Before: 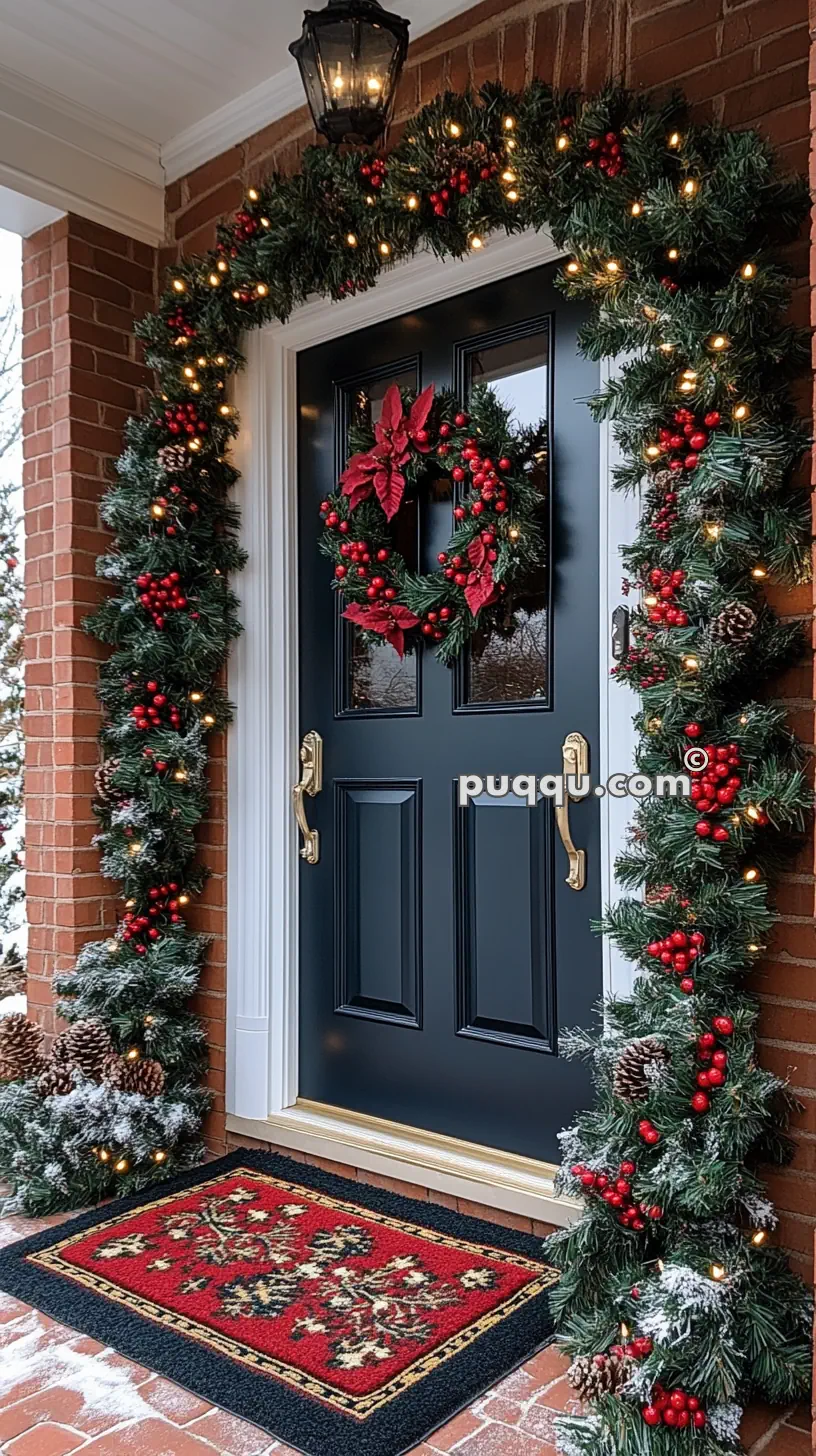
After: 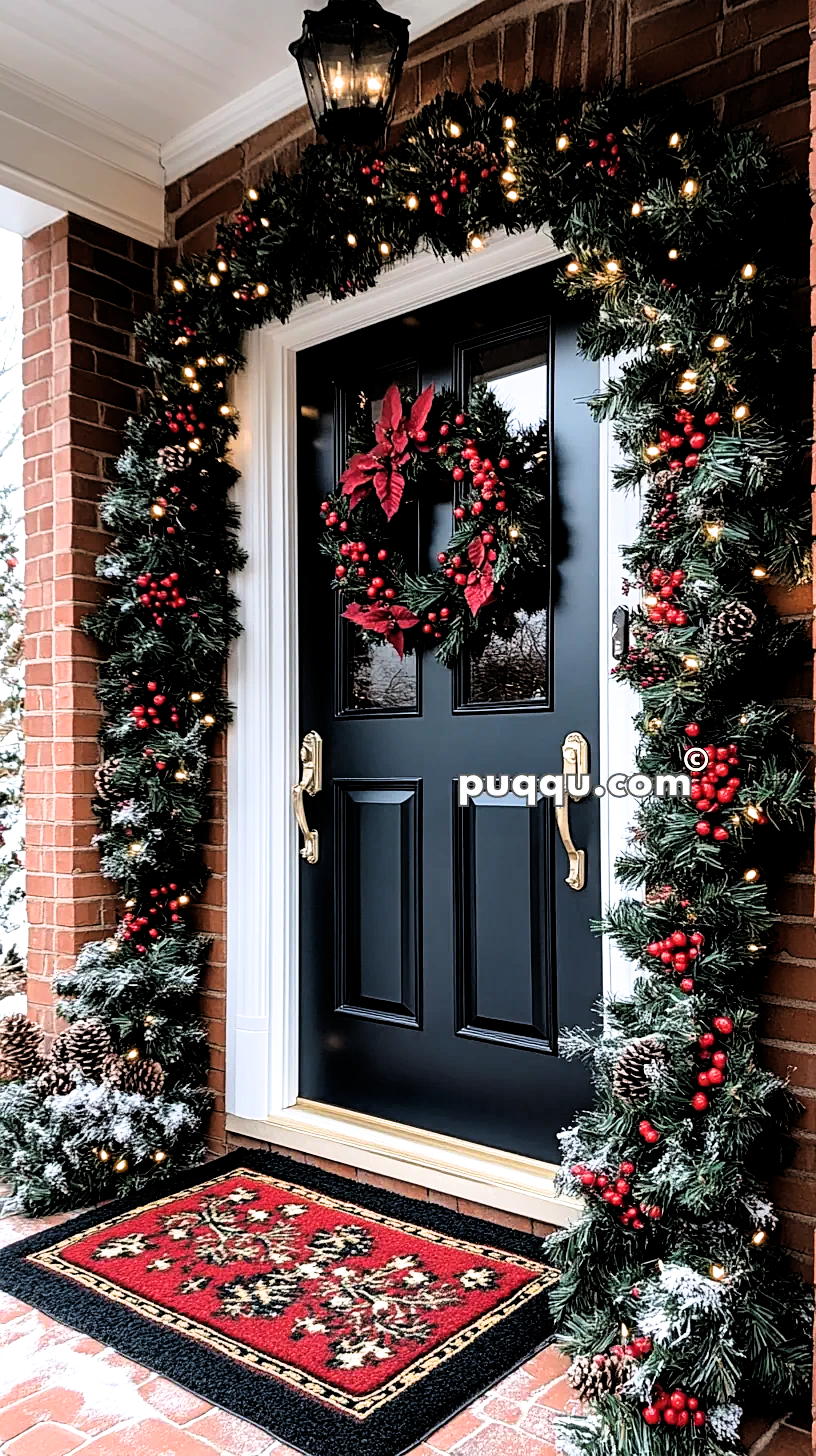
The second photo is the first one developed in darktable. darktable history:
filmic rgb: middle gray luminance 8.72%, black relative exposure -6.25 EV, white relative exposure 2.72 EV, target black luminance 0%, hardness 4.79, latitude 73.57%, contrast 1.33, shadows ↔ highlights balance 9.63%, contrast in shadows safe
tone equalizer: -8 EV -0.733 EV, -7 EV -0.677 EV, -6 EV -0.616 EV, -5 EV -0.373 EV, -3 EV 0.388 EV, -2 EV 0.6 EV, -1 EV 0.683 EV, +0 EV 0.725 EV
